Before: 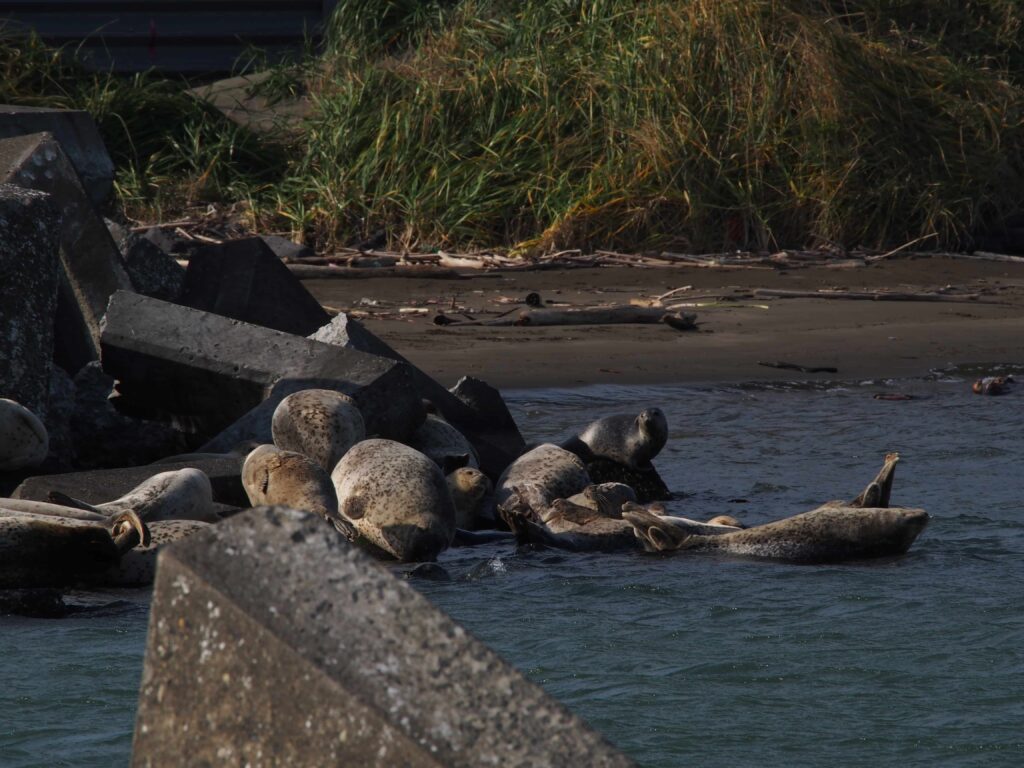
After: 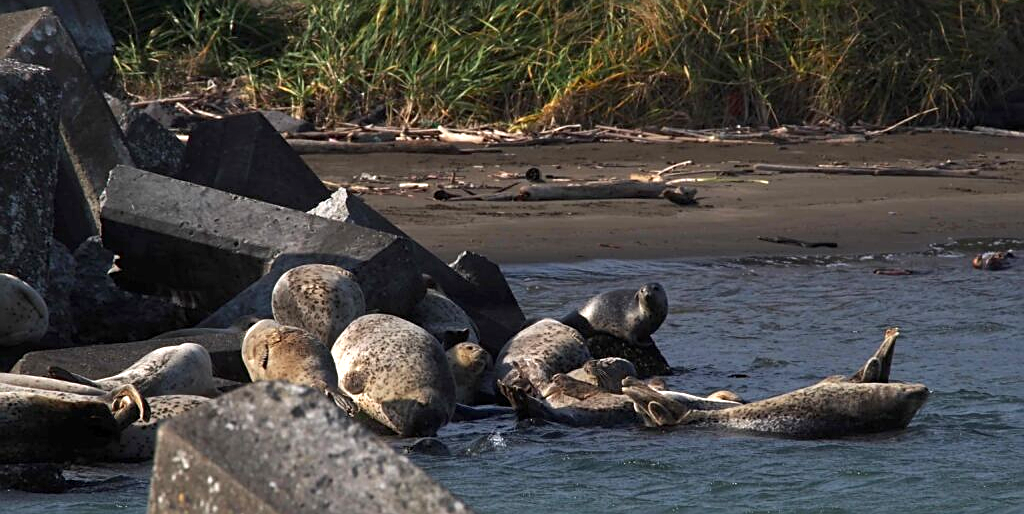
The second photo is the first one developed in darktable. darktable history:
sharpen: on, module defaults
crop: top 16.301%, bottom 16.688%
exposure: black level correction 0.001, exposure 0.959 EV, compensate highlight preservation false
